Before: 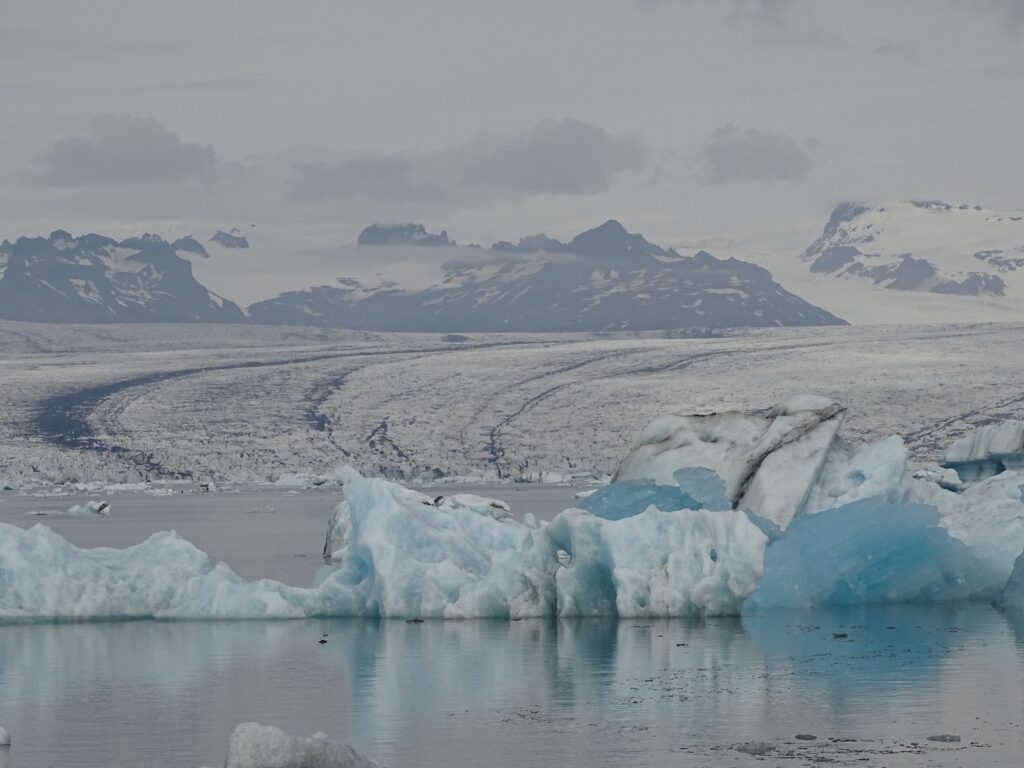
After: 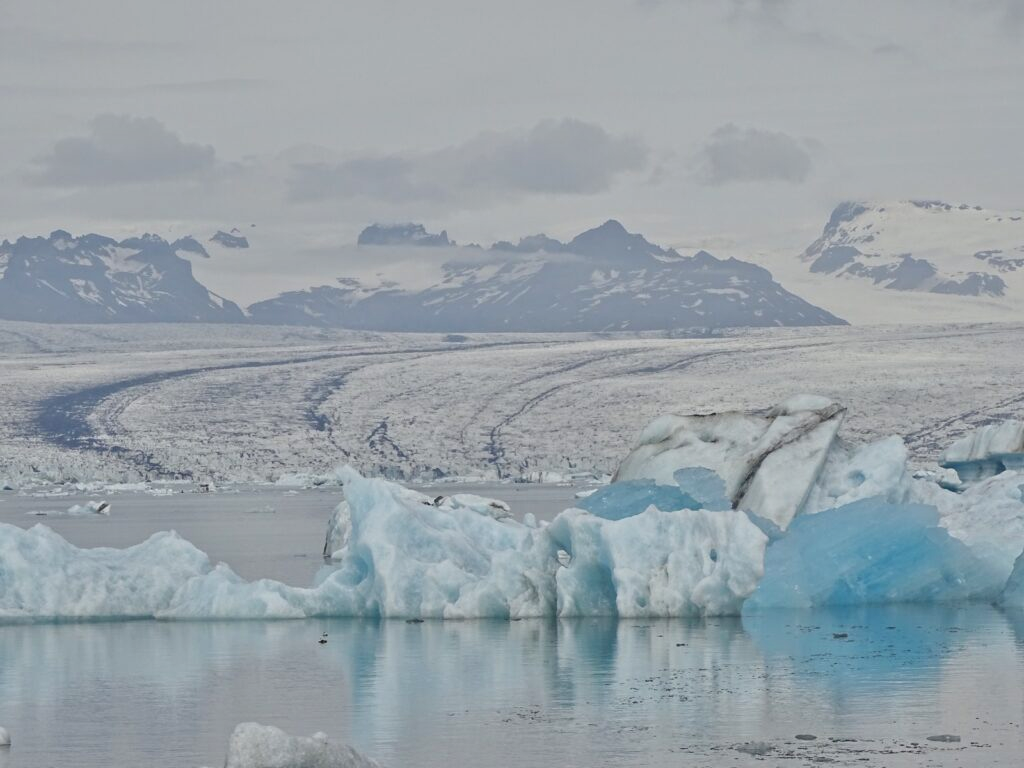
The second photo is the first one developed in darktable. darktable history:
tone equalizer: -7 EV 0.147 EV, -6 EV 0.564 EV, -5 EV 1.17 EV, -4 EV 1.35 EV, -3 EV 1.12 EV, -2 EV 0.6 EV, -1 EV 0.164 EV, mask exposure compensation -0.501 EV
